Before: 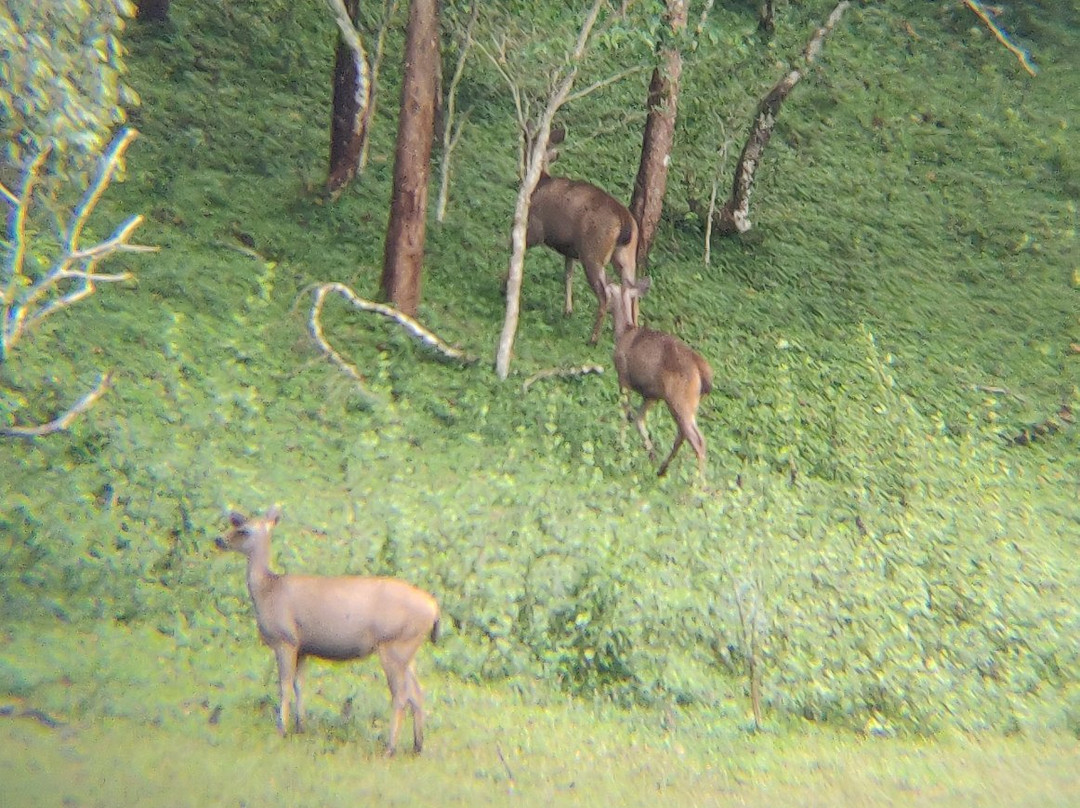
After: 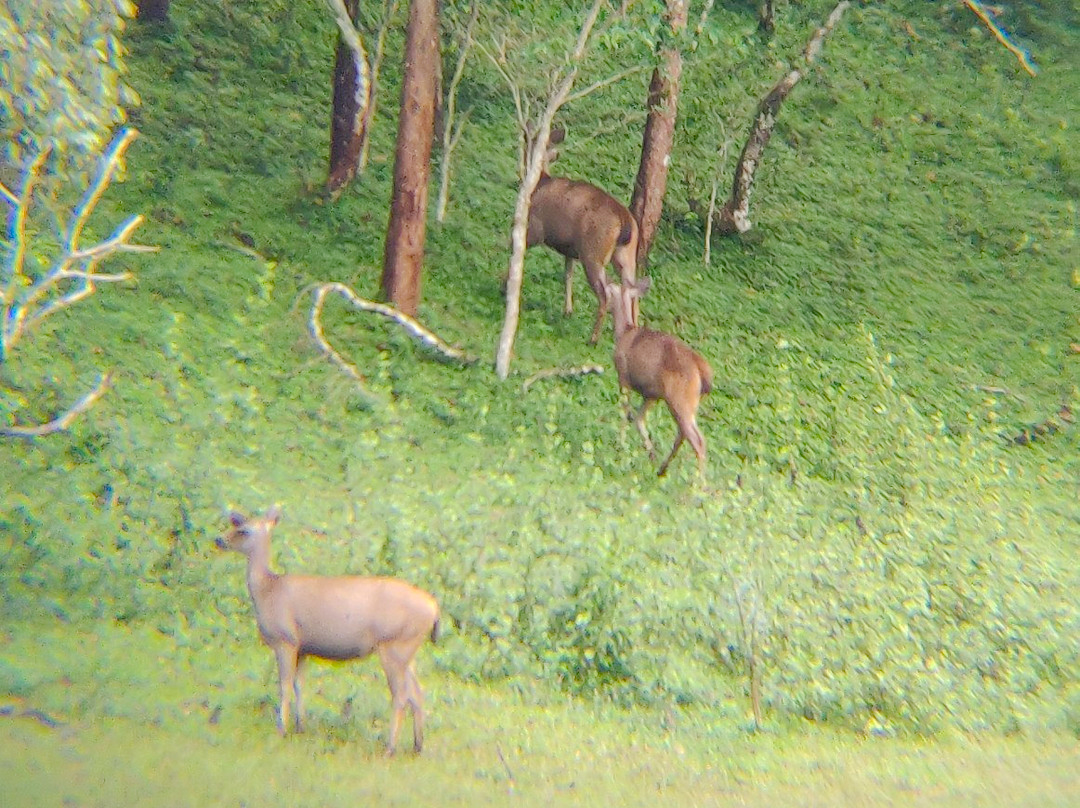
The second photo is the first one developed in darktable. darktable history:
color balance rgb: perceptual saturation grading › global saturation 20%, perceptual saturation grading › highlights -13.956%, perceptual saturation grading › shadows 49.815%, perceptual brilliance grading › mid-tones 10.722%, perceptual brilliance grading › shadows 14.375%
